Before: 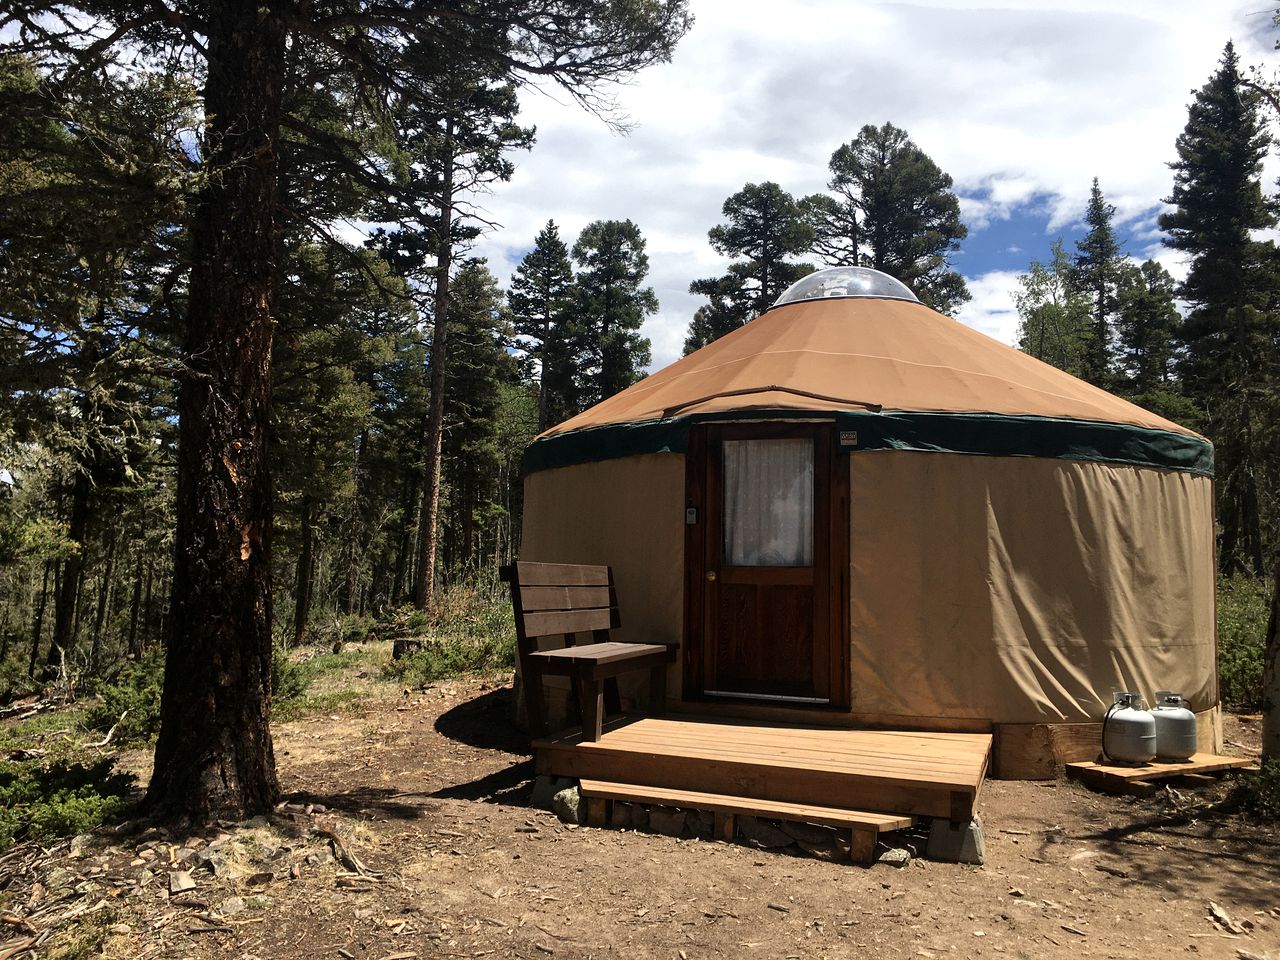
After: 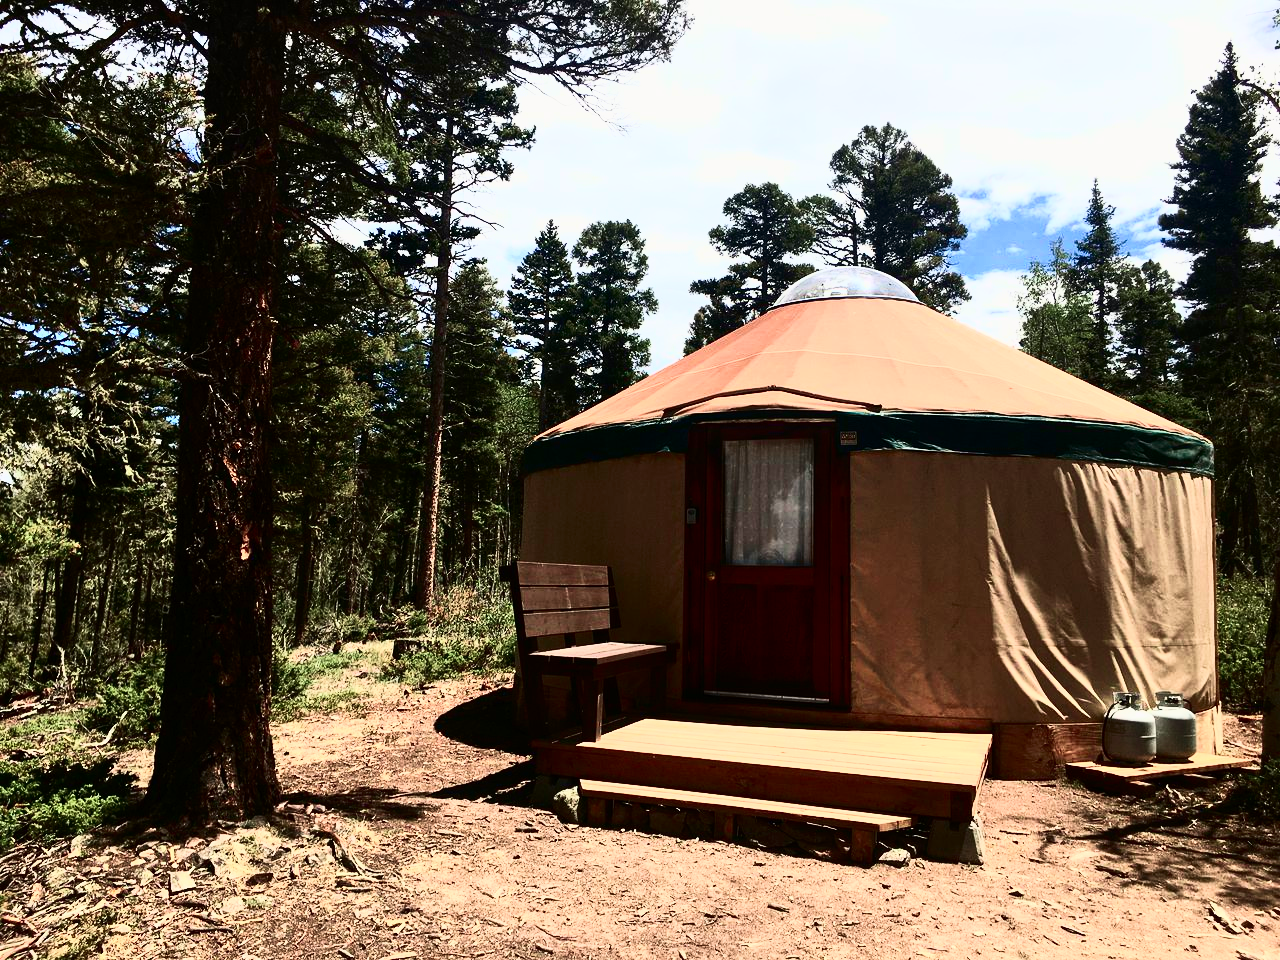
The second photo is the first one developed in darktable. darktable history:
contrast brightness saturation: contrast 0.606, brightness 0.328, saturation 0.147
velvia: strength 14.36%
tone curve: curves: ch0 [(0, 0) (0.059, 0.027) (0.162, 0.125) (0.304, 0.279) (0.547, 0.532) (0.828, 0.815) (1, 0.983)]; ch1 [(0, 0) (0.23, 0.166) (0.34, 0.298) (0.371, 0.334) (0.435, 0.413) (0.477, 0.469) (0.499, 0.498) (0.529, 0.544) (0.559, 0.587) (0.743, 0.798) (1, 1)]; ch2 [(0, 0) (0.431, 0.414) (0.498, 0.503) (0.524, 0.531) (0.568, 0.567) (0.6, 0.597) (0.643, 0.631) (0.74, 0.721) (1, 1)], color space Lab, independent channels, preserve colors none
